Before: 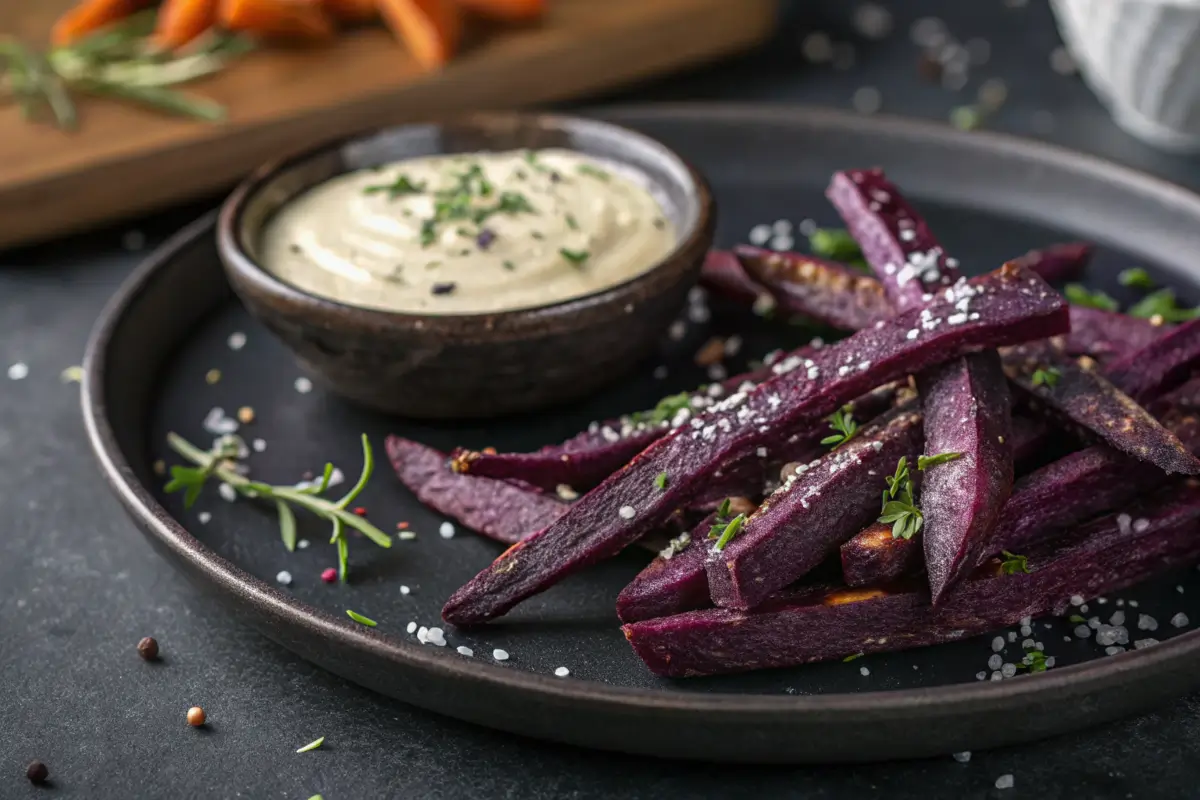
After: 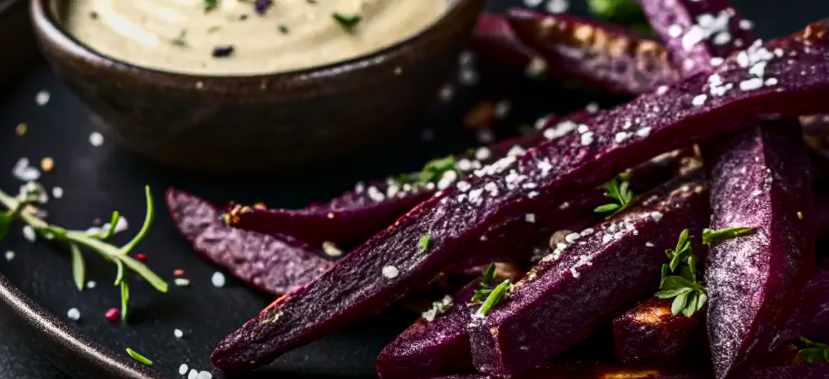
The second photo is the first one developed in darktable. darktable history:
white balance: emerald 1
crop: left 11.123%, top 27.61%, right 18.3%, bottom 17.034%
contrast brightness saturation: contrast 0.32, brightness -0.08, saturation 0.17
local contrast: on, module defaults
rotate and perspective: rotation 1.69°, lens shift (vertical) -0.023, lens shift (horizontal) -0.291, crop left 0.025, crop right 0.988, crop top 0.092, crop bottom 0.842
